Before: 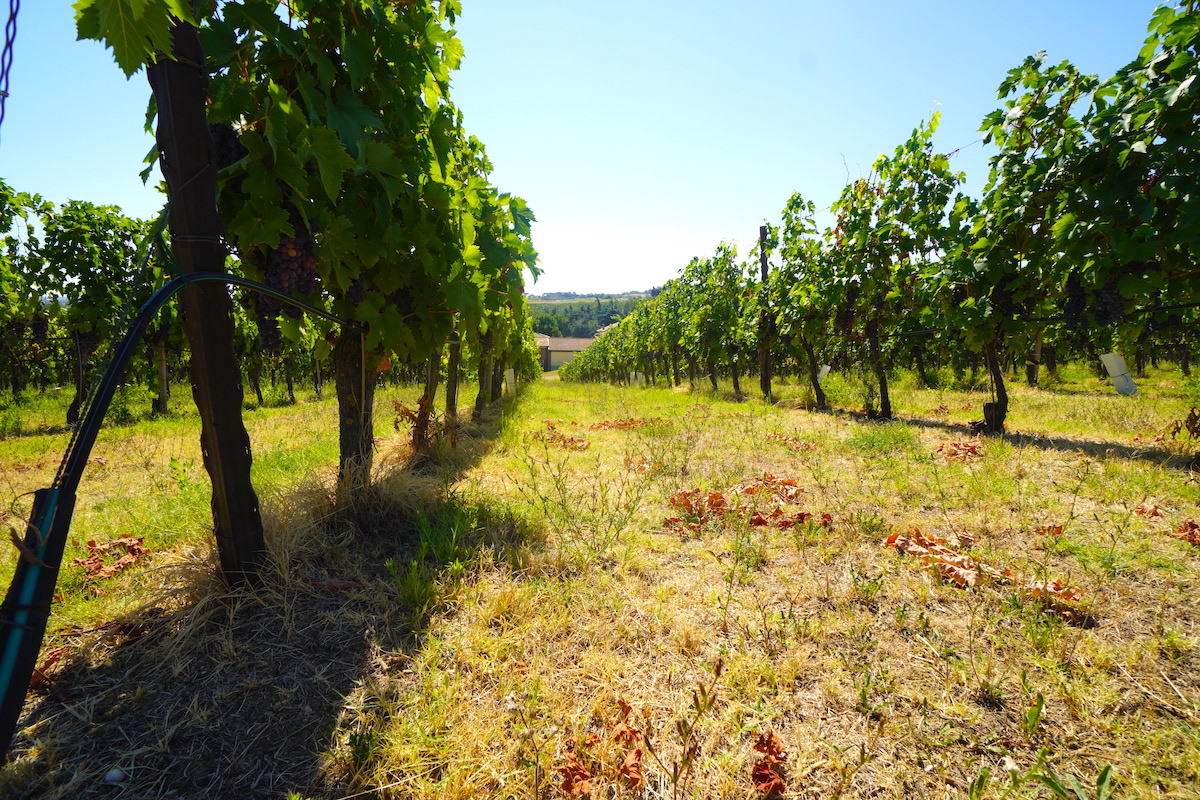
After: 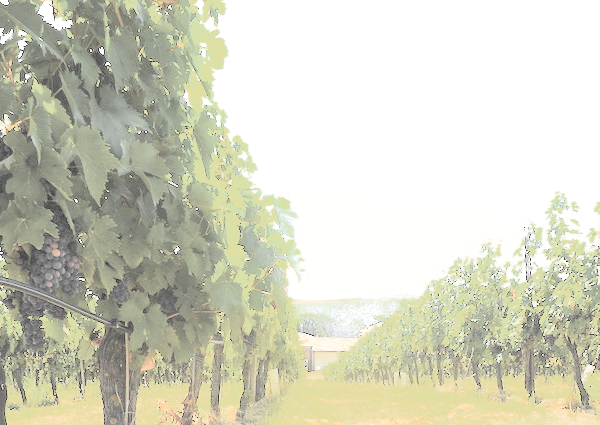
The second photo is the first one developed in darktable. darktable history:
color zones: curves: ch0 [(0, 0.613) (0.01, 0.613) (0.245, 0.448) (0.498, 0.529) (0.642, 0.665) (0.879, 0.777) (0.99, 0.613)]; ch1 [(0, 0.035) (0.121, 0.189) (0.259, 0.197) (0.415, 0.061) (0.589, 0.022) (0.732, 0.022) (0.857, 0.026) (0.991, 0.053)]
crop: left 19.667%, right 30.298%, bottom 46.768%
exposure: black level correction 0, exposure 1.452 EV, compensate exposure bias true, compensate highlight preservation false
contrast brightness saturation: brightness 0.982
base curve: curves: ch0 [(0, 0) (0.007, 0.004) (0.027, 0.03) (0.046, 0.07) (0.207, 0.54) (0.442, 0.872) (0.673, 0.972) (1, 1)]
color correction: highlights a* 2.93, highlights b* 4.99, shadows a* -1.9, shadows b* -4.89, saturation 0.821
tone equalizer: edges refinement/feathering 500, mask exposure compensation -1.57 EV, preserve details no
